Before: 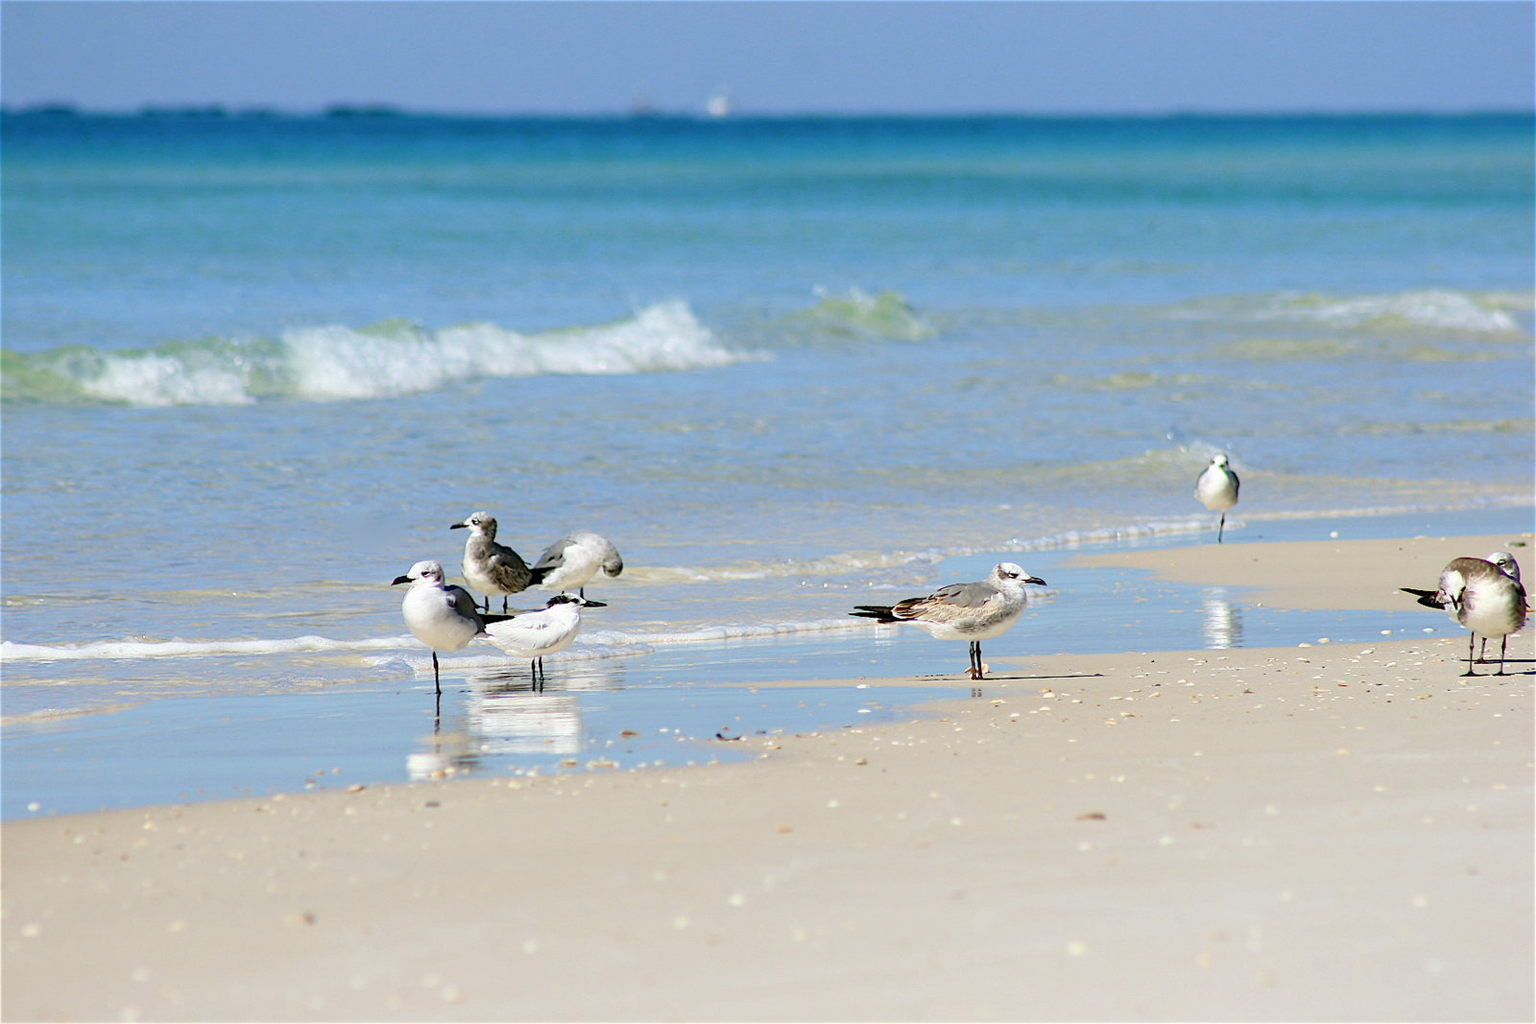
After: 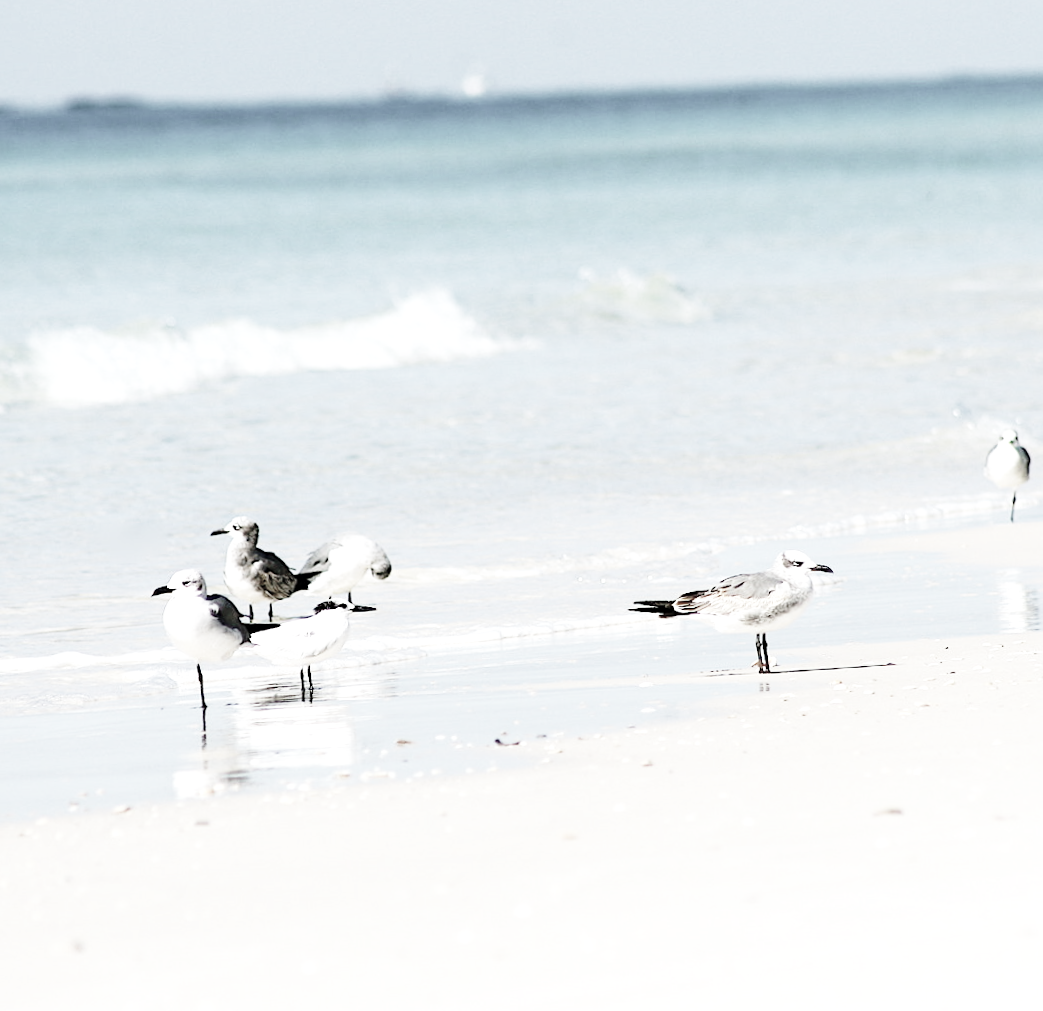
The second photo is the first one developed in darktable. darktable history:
exposure: exposure 0.564 EV, compensate highlight preservation false
base curve: curves: ch0 [(0, 0) (0.028, 0.03) (0.121, 0.232) (0.46, 0.748) (0.859, 0.968) (1, 1)], preserve colors none
crop and rotate: left 15.546%, right 17.787%
rotate and perspective: rotation -2°, crop left 0.022, crop right 0.978, crop top 0.049, crop bottom 0.951
color correction: saturation 0.3
